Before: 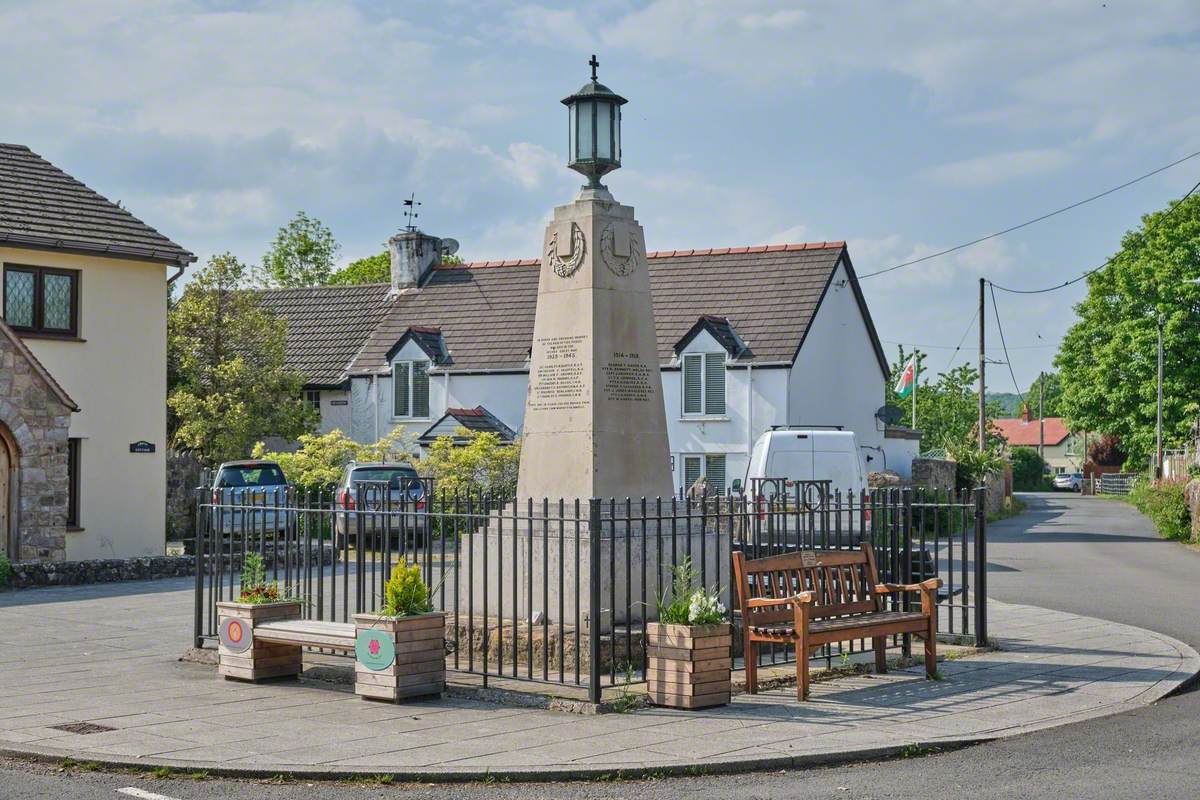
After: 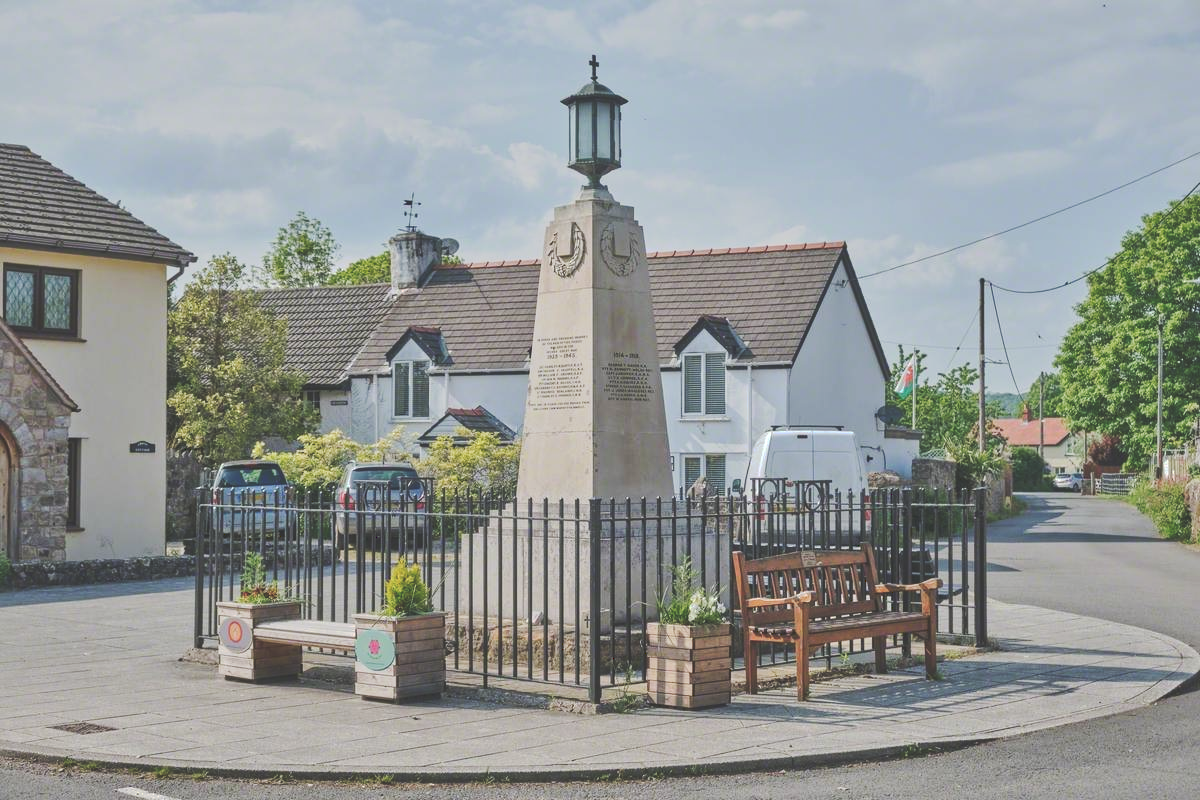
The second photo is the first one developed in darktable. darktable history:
local contrast: mode bilateral grid, contrast 21, coarseness 51, detail 119%, midtone range 0.2
tone curve: curves: ch0 [(0, 0) (0.003, 0.217) (0.011, 0.217) (0.025, 0.229) (0.044, 0.243) (0.069, 0.253) (0.1, 0.265) (0.136, 0.281) (0.177, 0.305) (0.224, 0.331) (0.277, 0.369) (0.335, 0.415) (0.399, 0.472) (0.468, 0.543) (0.543, 0.609) (0.623, 0.676) (0.709, 0.734) (0.801, 0.798) (0.898, 0.849) (1, 1)], preserve colors none
